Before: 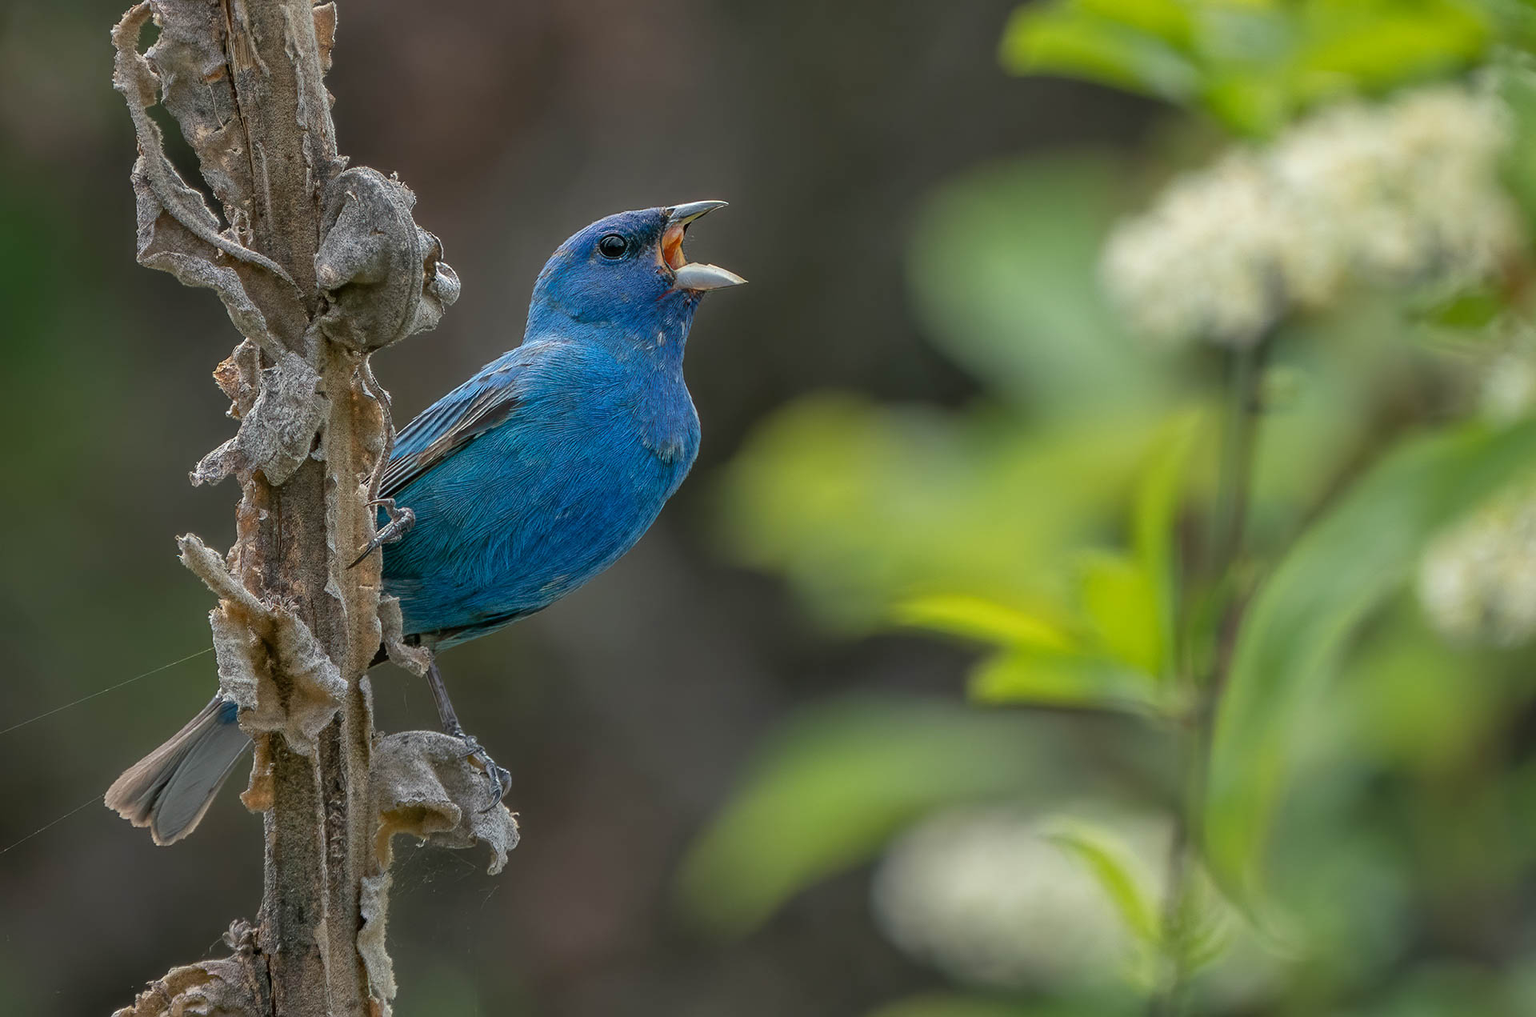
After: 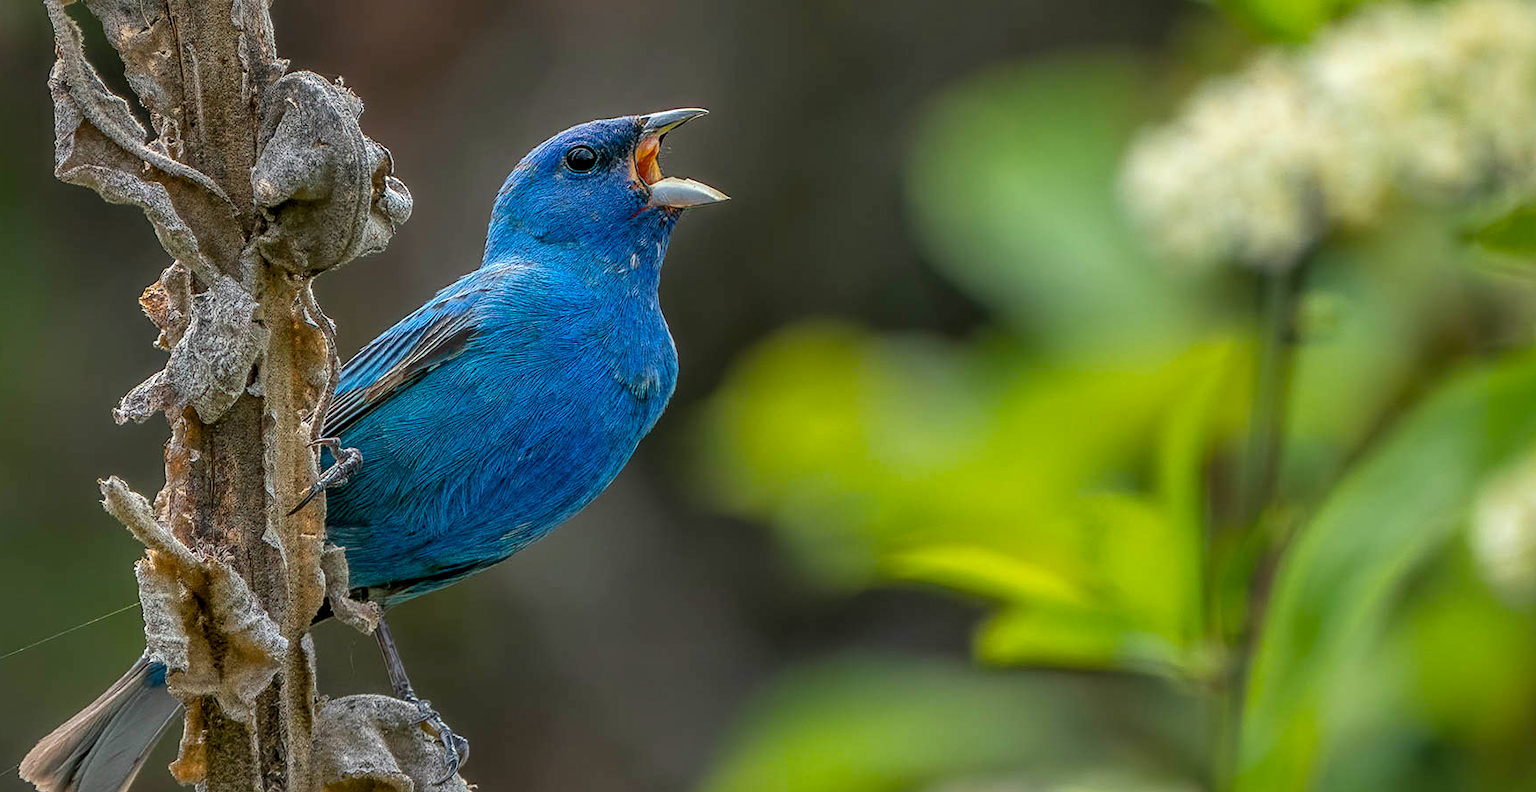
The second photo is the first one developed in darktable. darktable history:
local contrast: highlights 32%, detail 134%
color correction: highlights b* 0.007, saturation 1.08
crop: left 5.684%, top 10.113%, right 3.826%, bottom 19.35%
color balance rgb: perceptual saturation grading › global saturation 19.851%, global vibrance 20%
sharpen: amount 0.202
